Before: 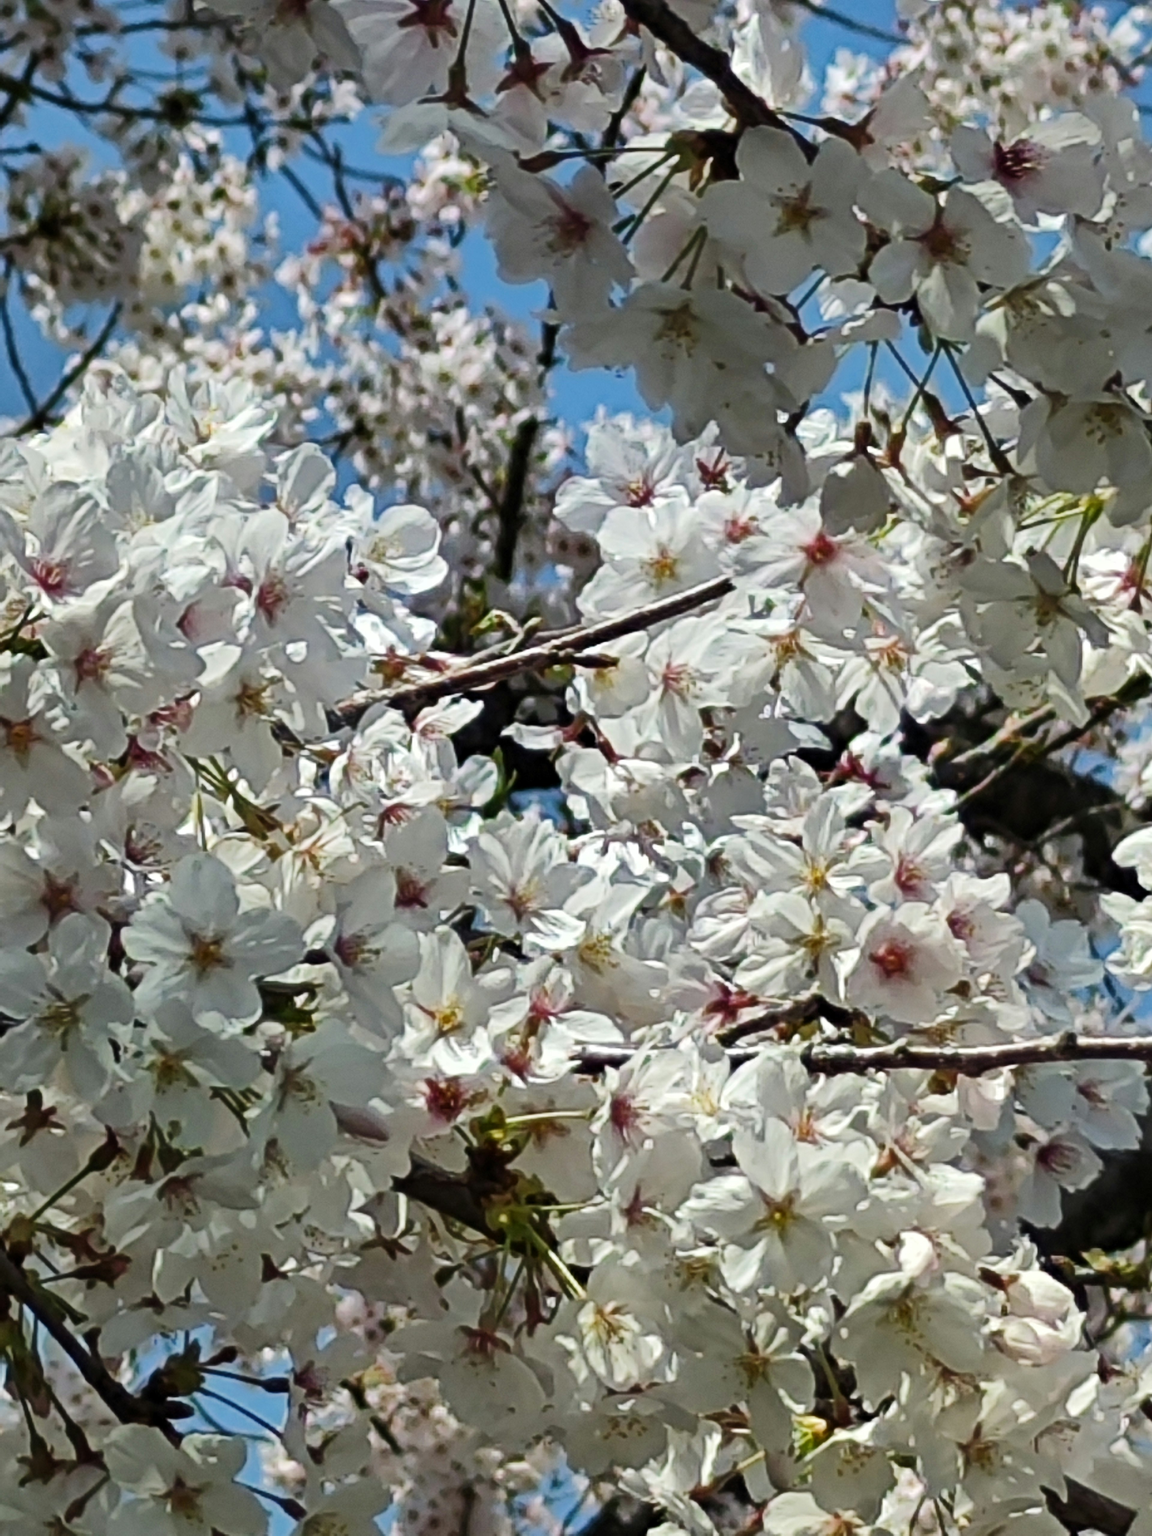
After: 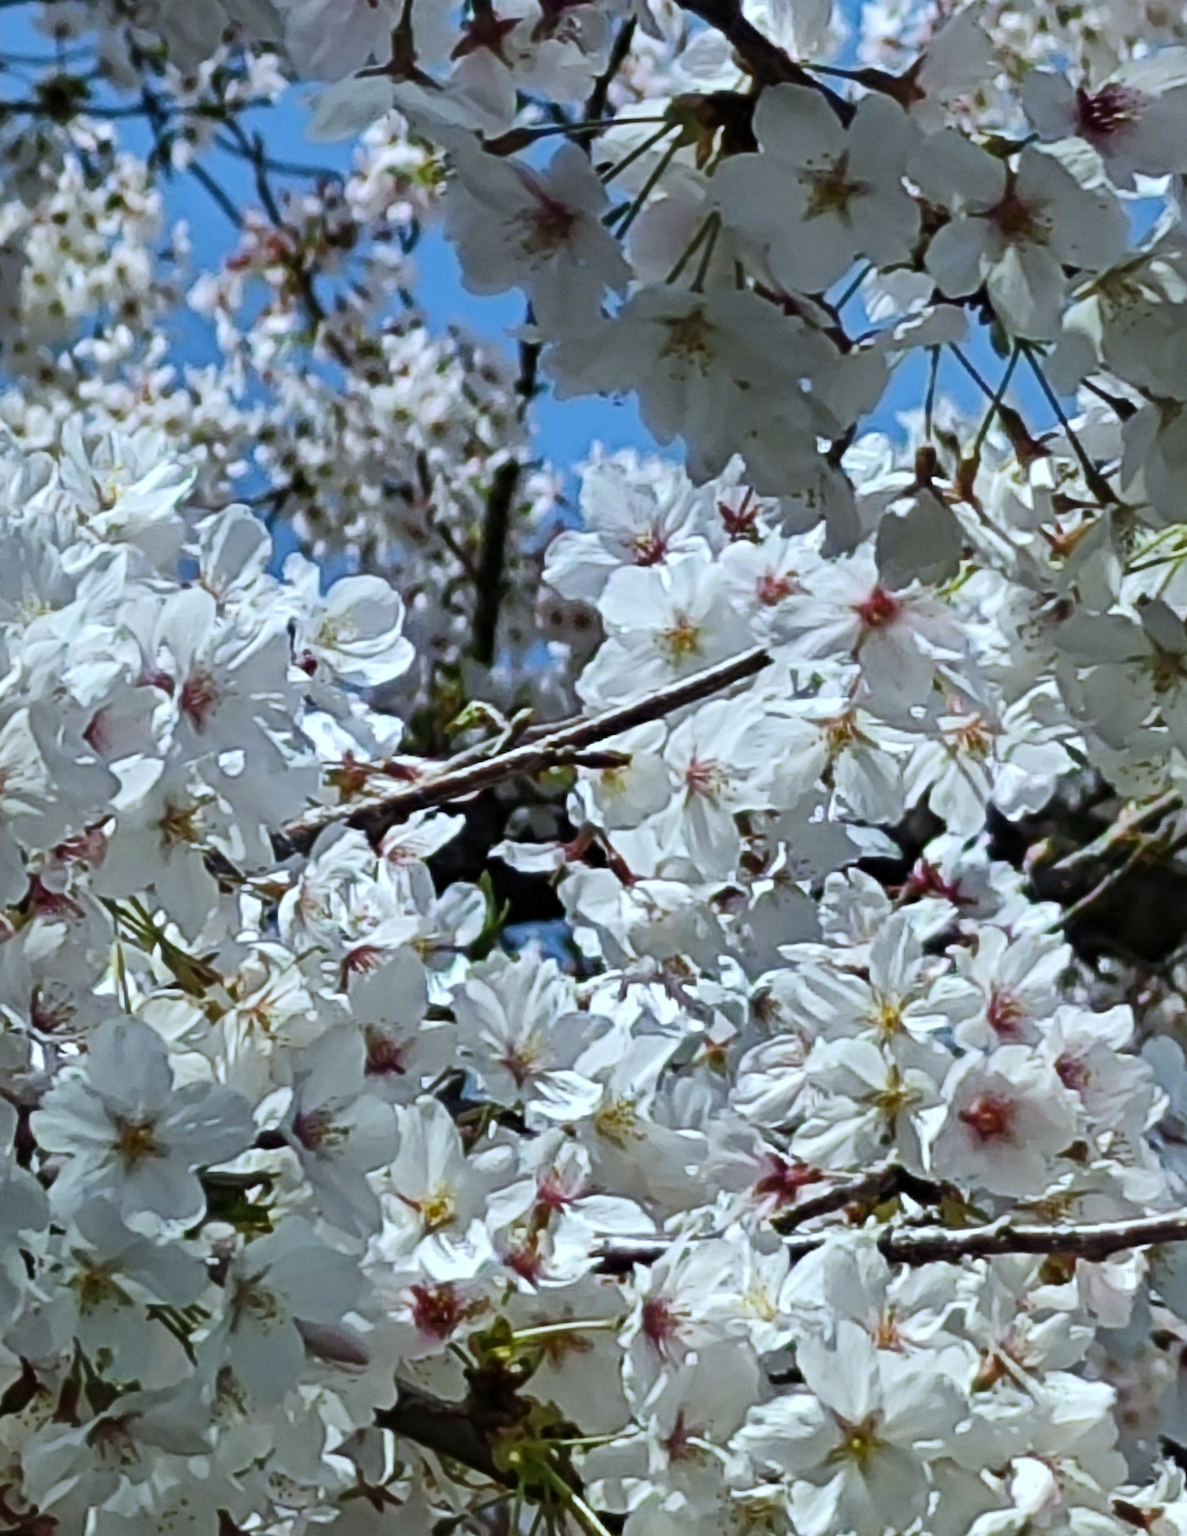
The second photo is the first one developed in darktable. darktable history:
tone equalizer: on, module defaults
rotate and perspective: rotation -2.22°, lens shift (horizontal) -0.022, automatic cropping off
crop and rotate: left 10.77%, top 5.1%, right 10.41%, bottom 16.76%
white balance: red 0.924, blue 1.095
